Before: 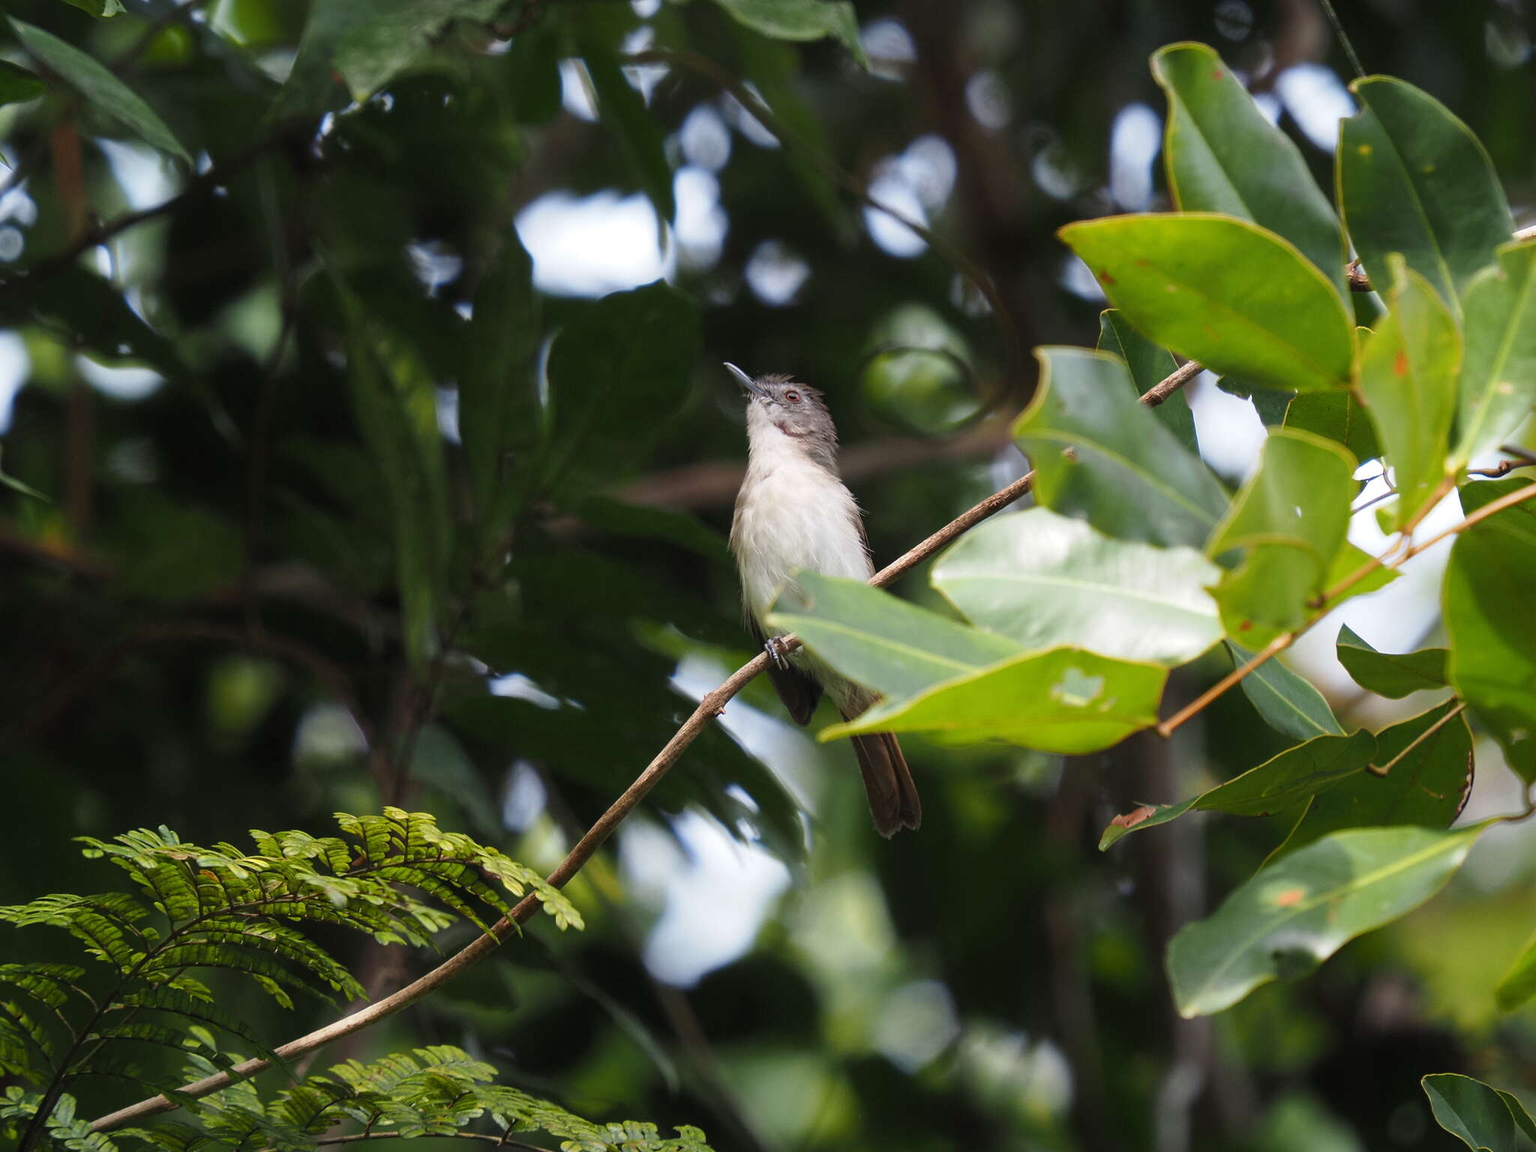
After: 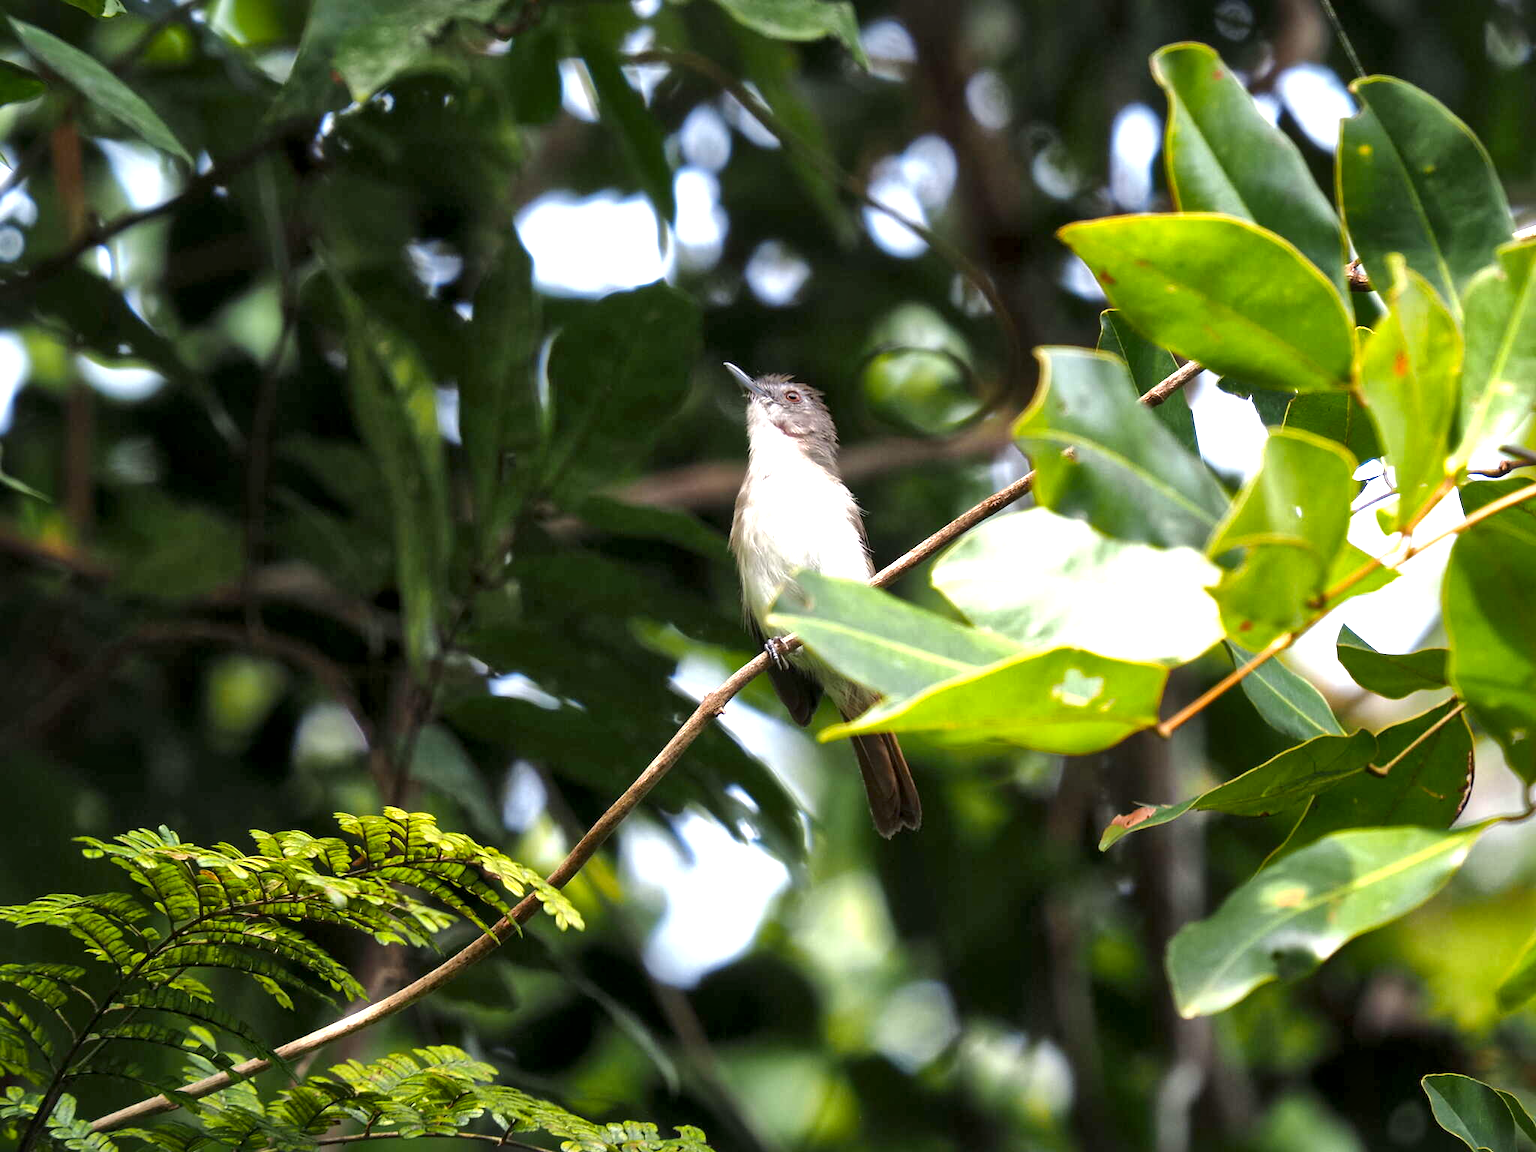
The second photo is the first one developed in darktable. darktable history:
local contrast: mode bilateral grid, contrast 21, coarseness 51, detail 173%, midtone range 0.2
color balance rgb: shadows lift › chroma 0.998%, shadows lift › hue 113.05°, perceptual saturation grading › global saturation 6.702%, perceptual saturation grading › shadows 2.826%, perceptual brilliance grading › global brilliance 24.897%
